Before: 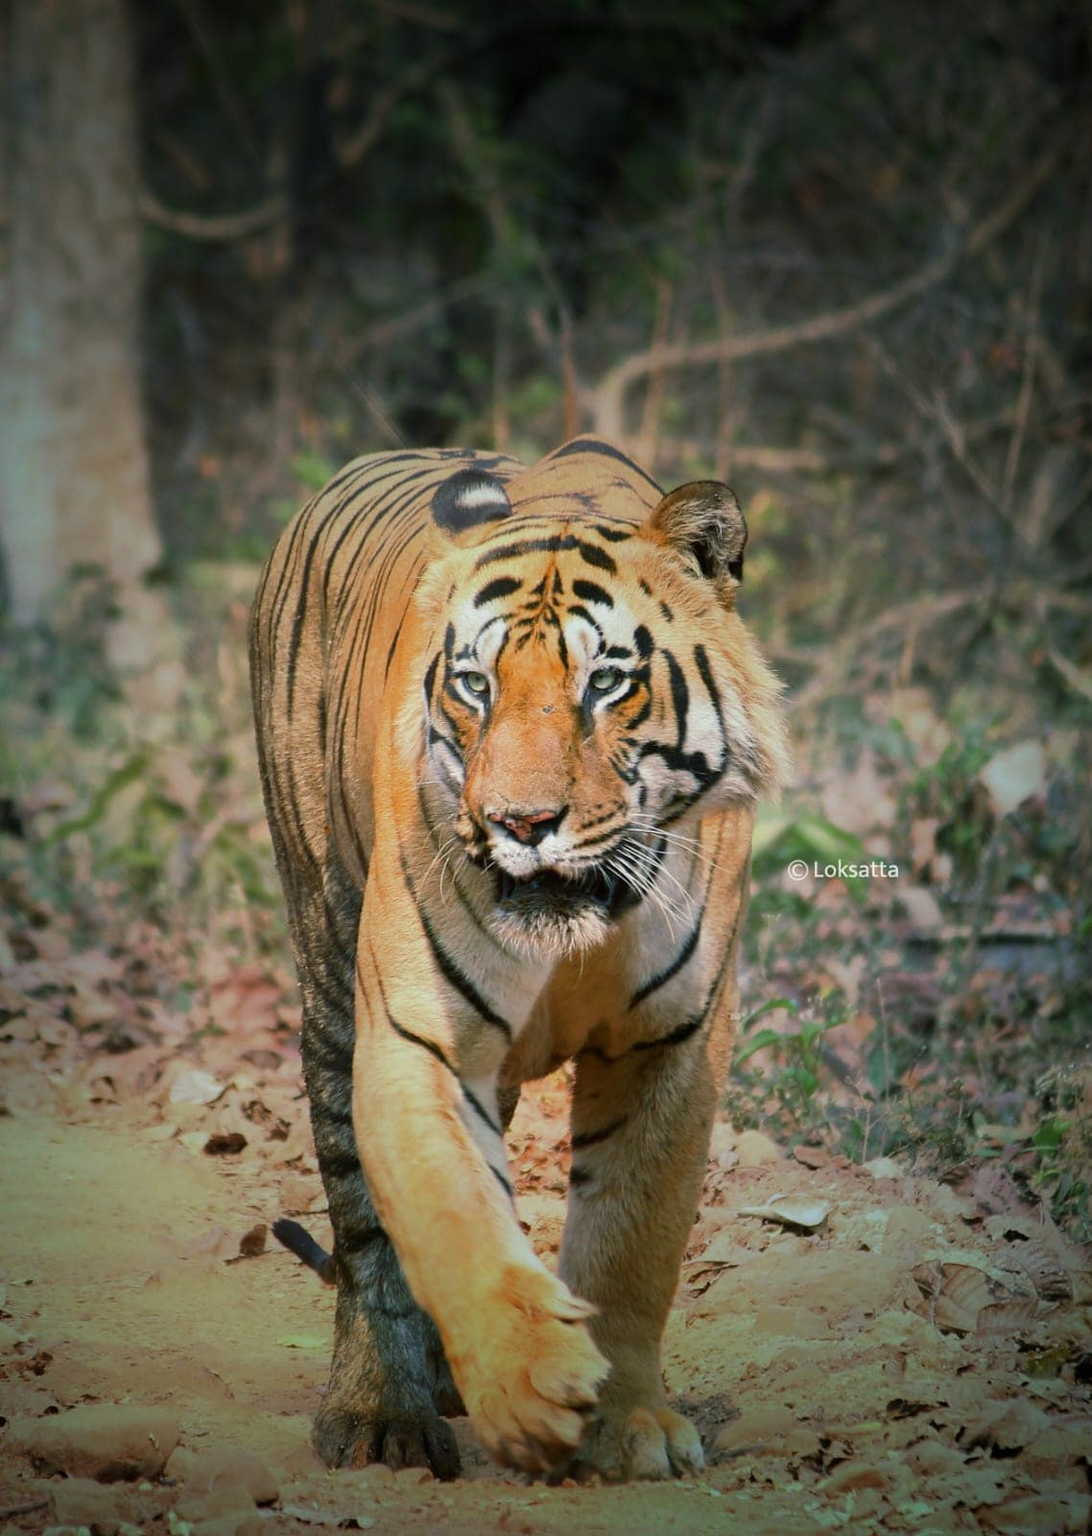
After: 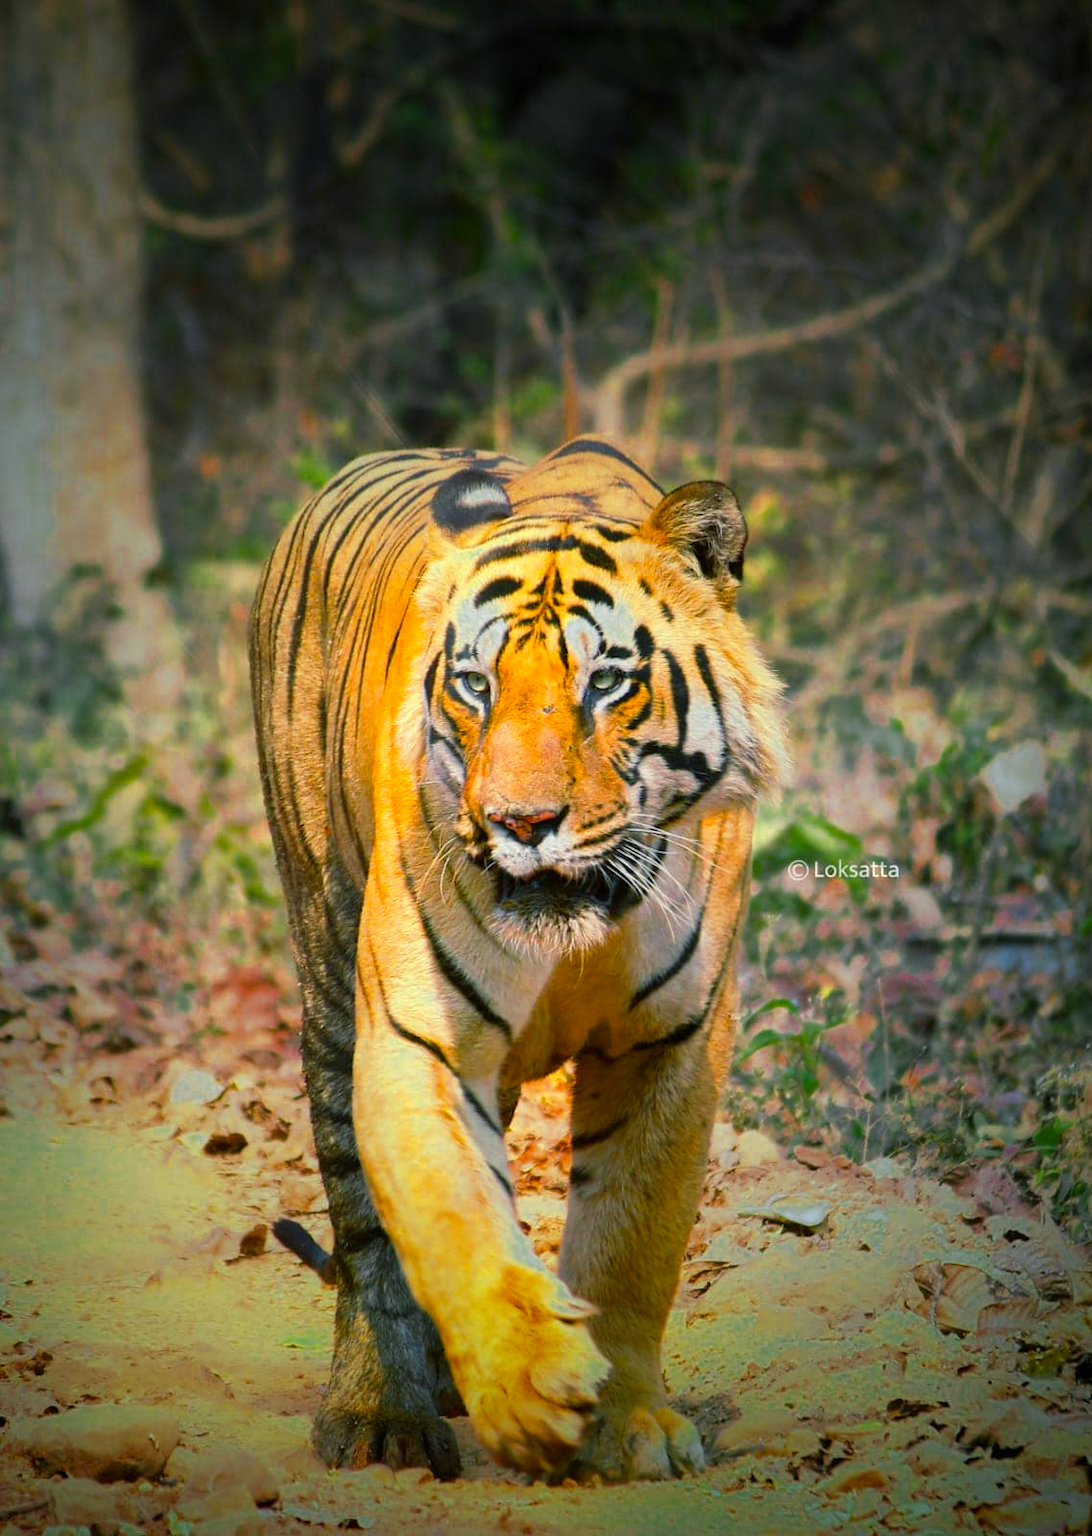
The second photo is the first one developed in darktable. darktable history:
color balance rgb: linear chroma grading › global chroma 15%, perceptual saturation grading › global saturation 30%
color zones: curves: ch0 [(0.004, 0.305) (0.261, 0.623) (0.389, 0.399) (0.708, 0.571) (0.947, 0.34)]; ch1 [(0.025, 0.645) (0.229, 0.584) (0.326, 0.551) (0.484, 0.262) (0.757, 0.643)]
